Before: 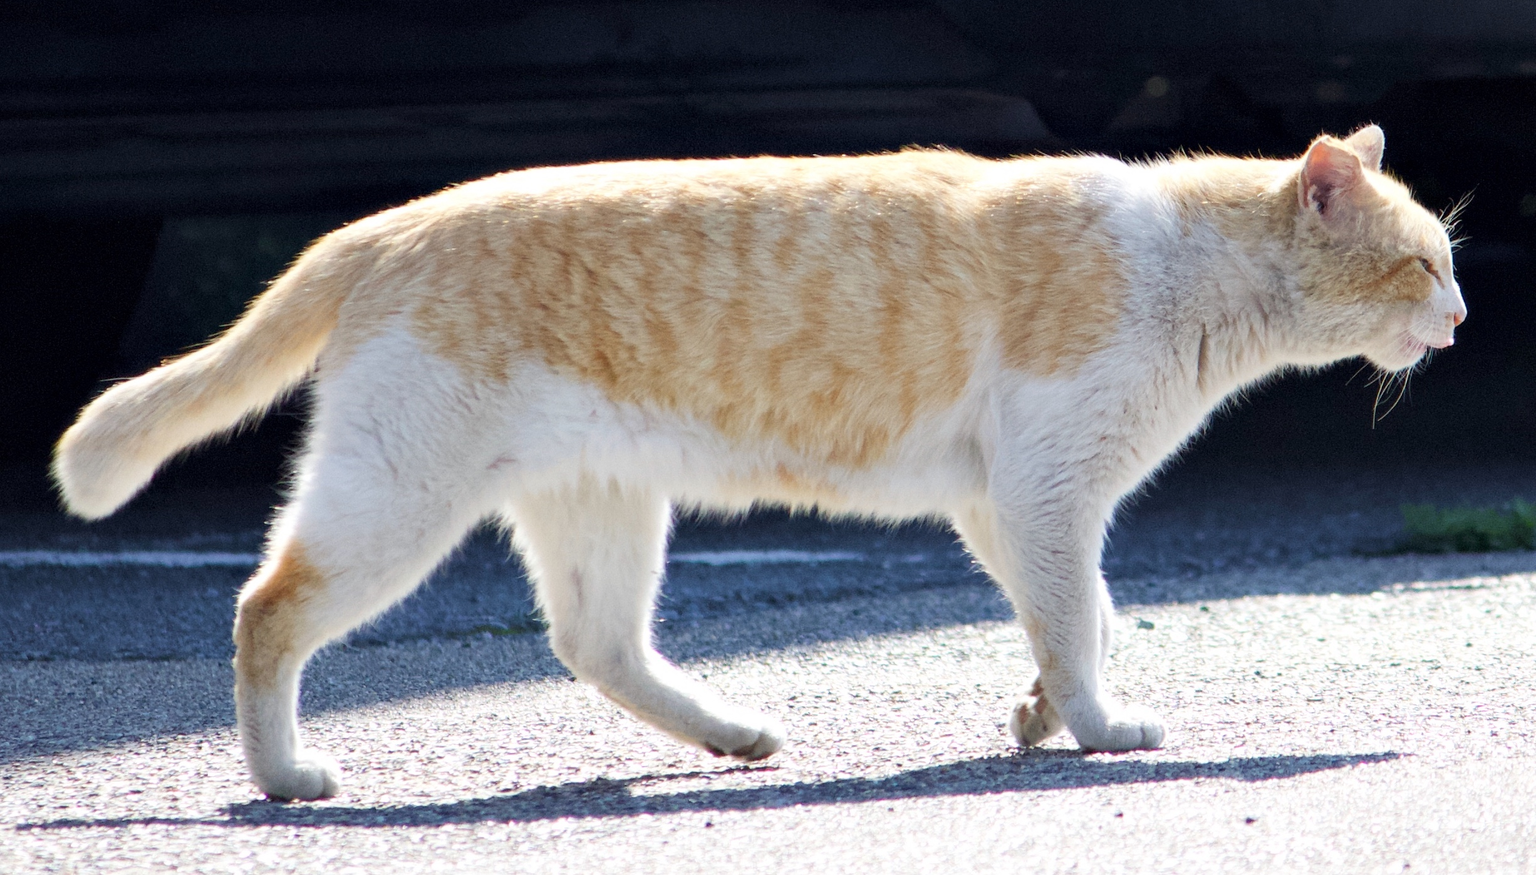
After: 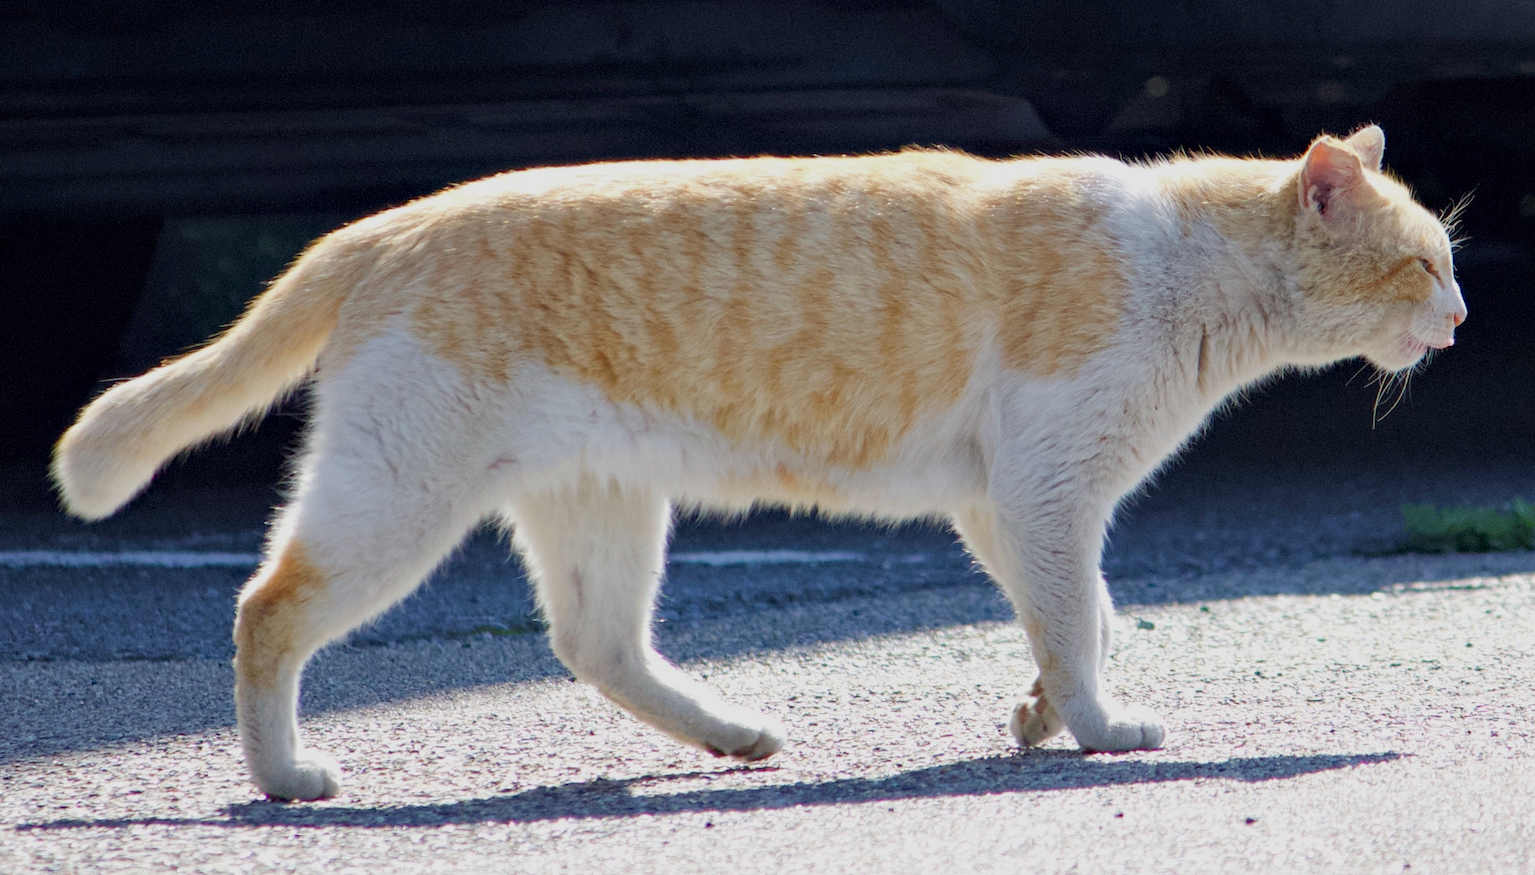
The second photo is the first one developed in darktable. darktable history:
tone equalizer: -8 EV 0.25 EV, -7 EV 0.417 EV, -6 EV 0.417 EV, -5 EV 0.25 EV, -3 EV -0.25 EV, -2 EV -0.417 EV, -1 EV -0.417 EV, +0 EV -0.25 EV, edges refinement/feathering 500, mask exposure compensation -1.57 EV, preserve details guided filter
haze removal: compatibility mode true, adaptive false
white balance: emerald 1
